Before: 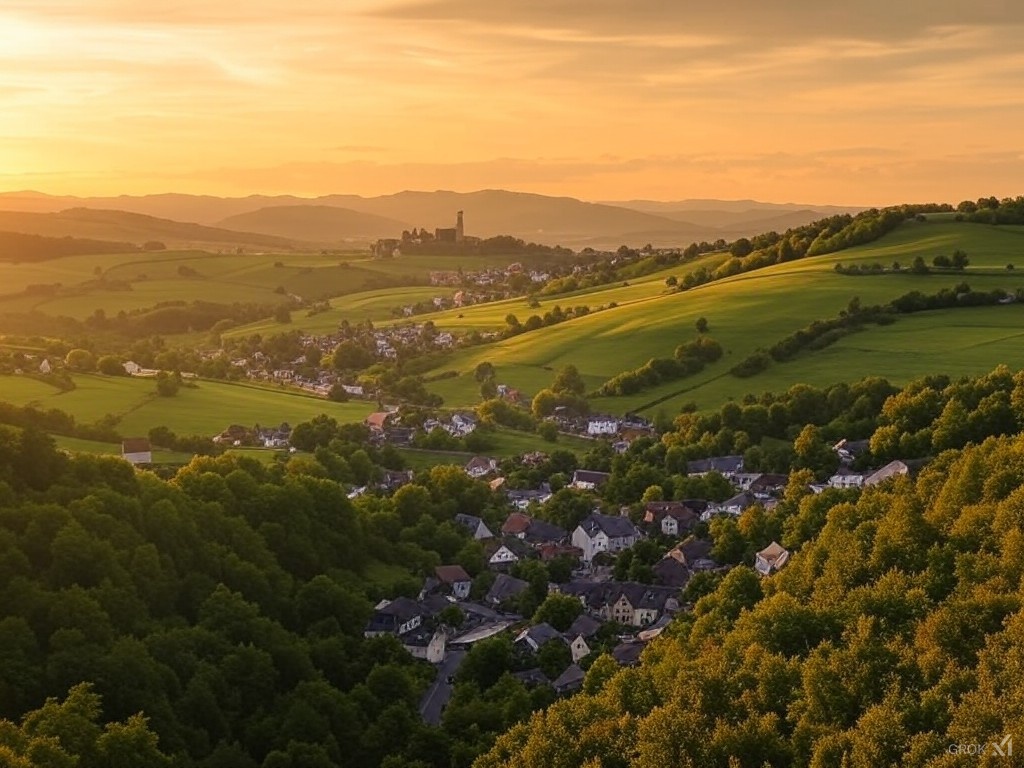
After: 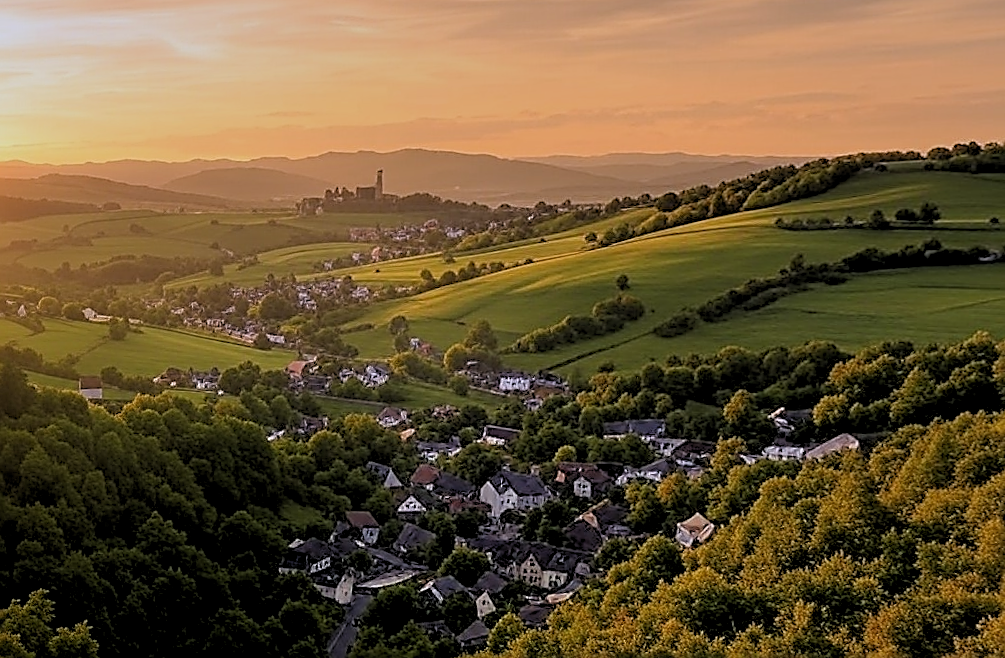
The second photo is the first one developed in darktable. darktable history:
rotate and perspective: rotation 1.69°, lens shift (vertical) -0.023, lens shift (horizontal) -0.291, crop left 0.025, crop right 0.988, crop top 0.092, crop bottom 0.842
sharpen: amount 1
rgb levels: levels [[0.013, 0.434, 0.89], [0, 0.5, 1], [0, 0.5, 1]]
graduated density: hue 238.83°, saturation 50%
